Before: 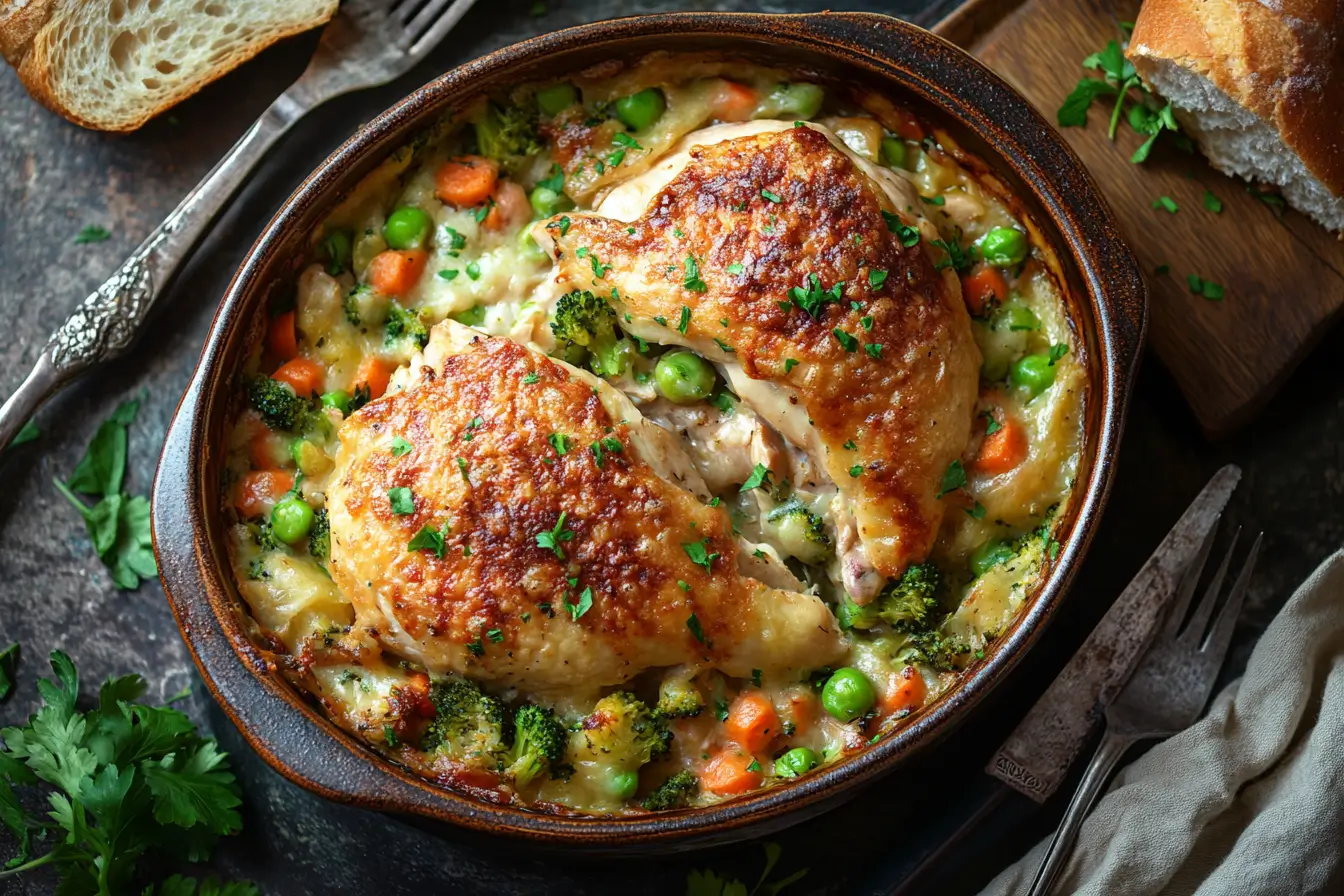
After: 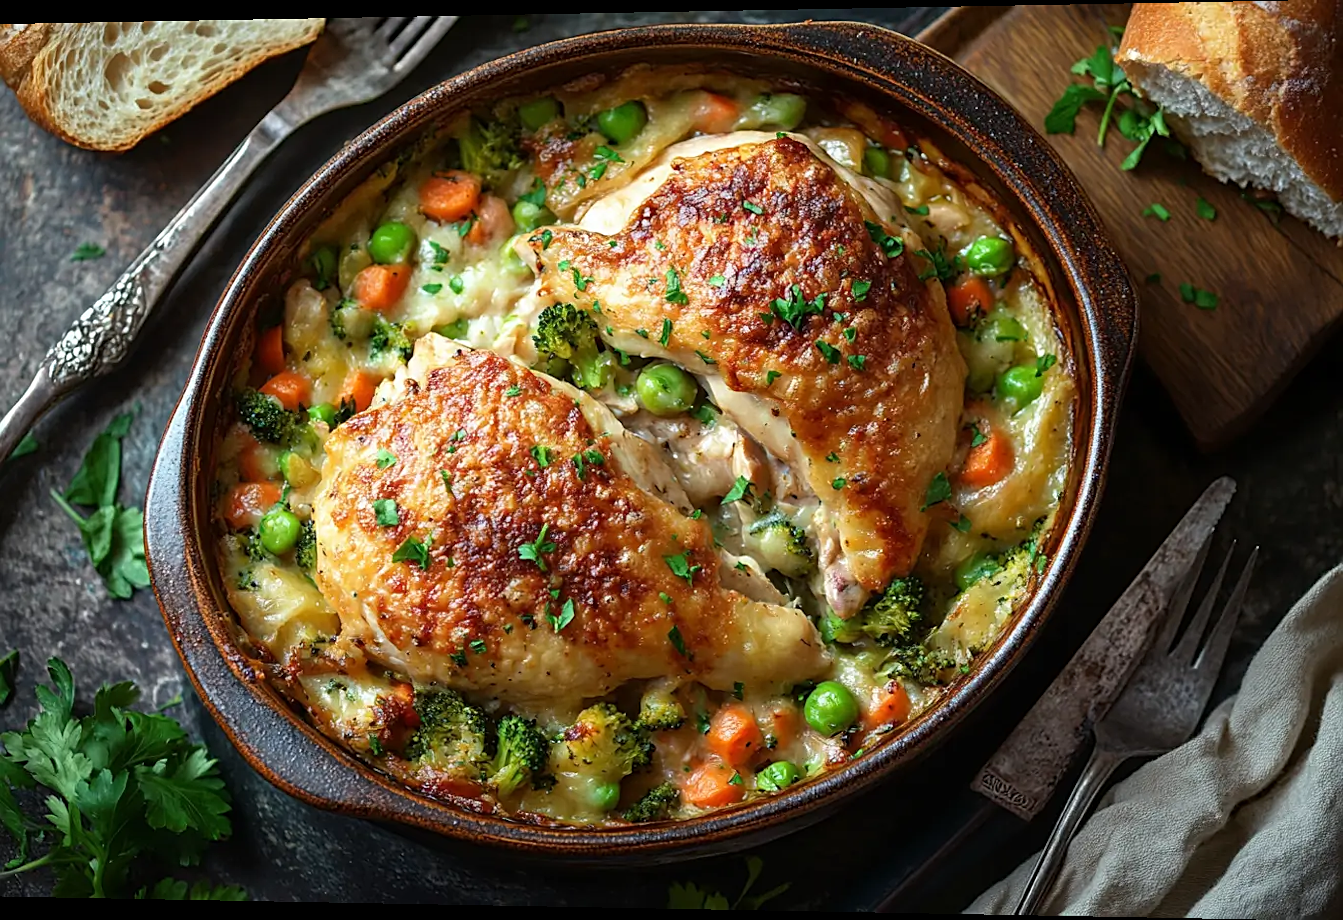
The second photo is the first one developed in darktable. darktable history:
sharpen: on, module defaults
rotate and perspective: lens shift (horizontal) -0.055, automatic cropping off
